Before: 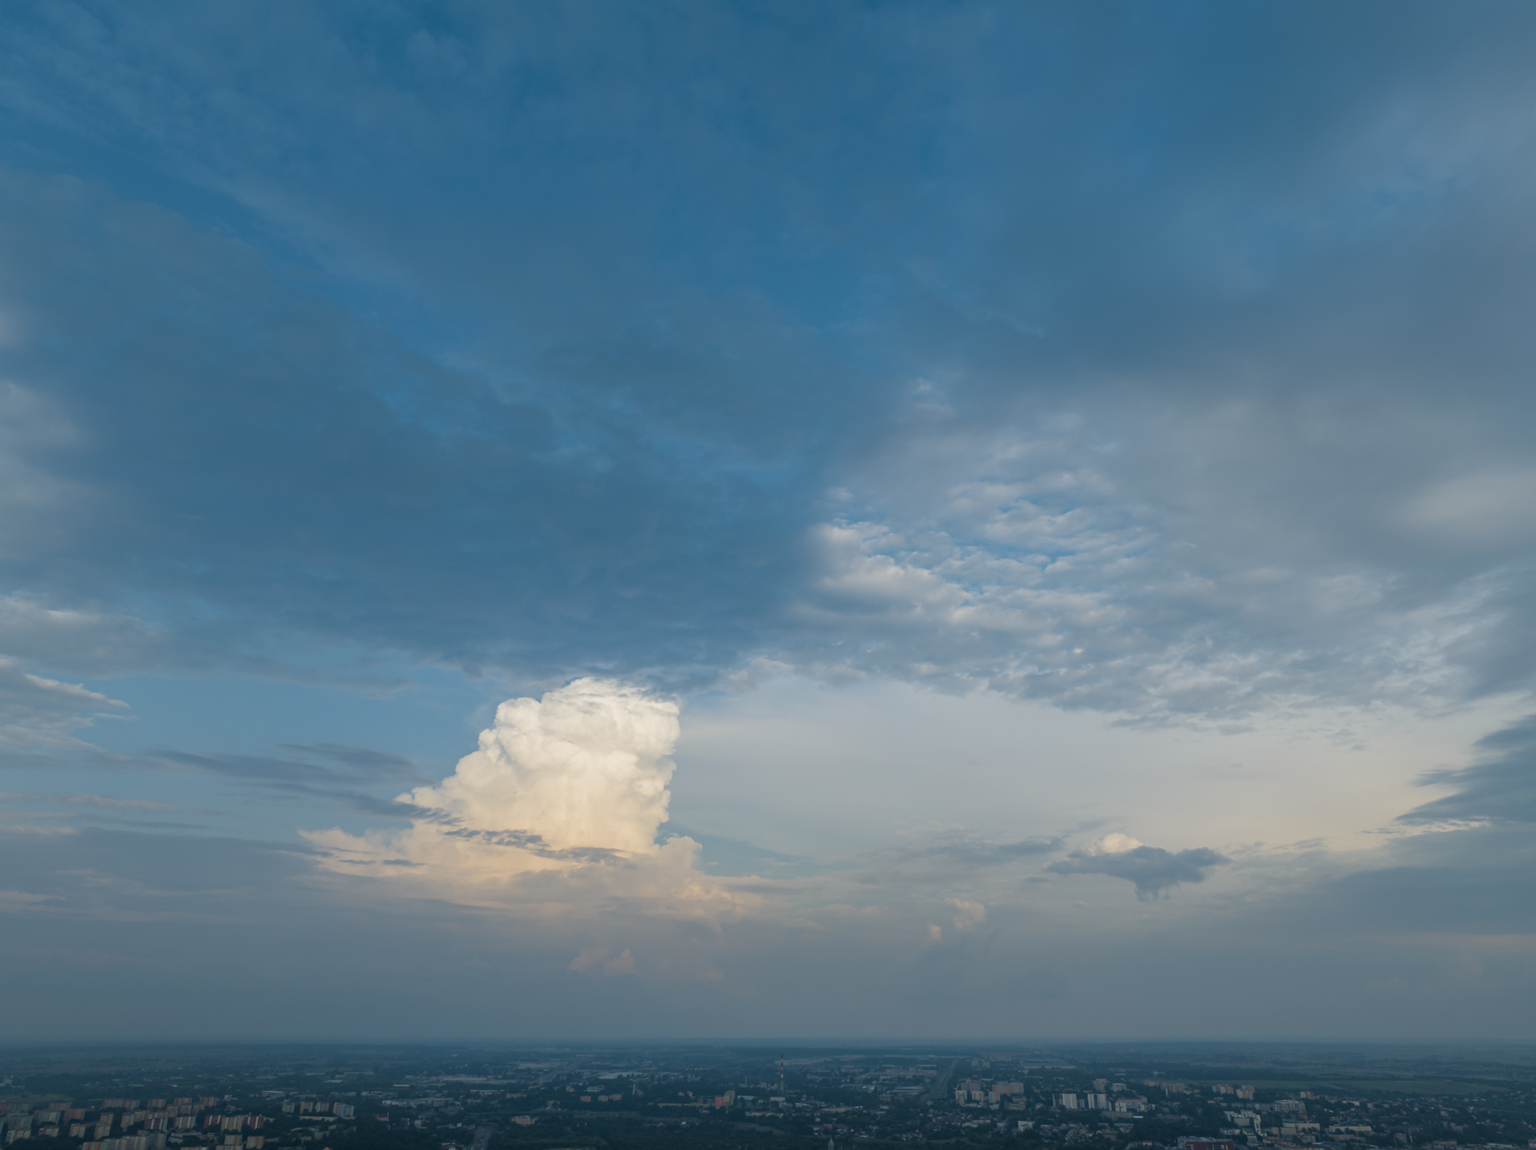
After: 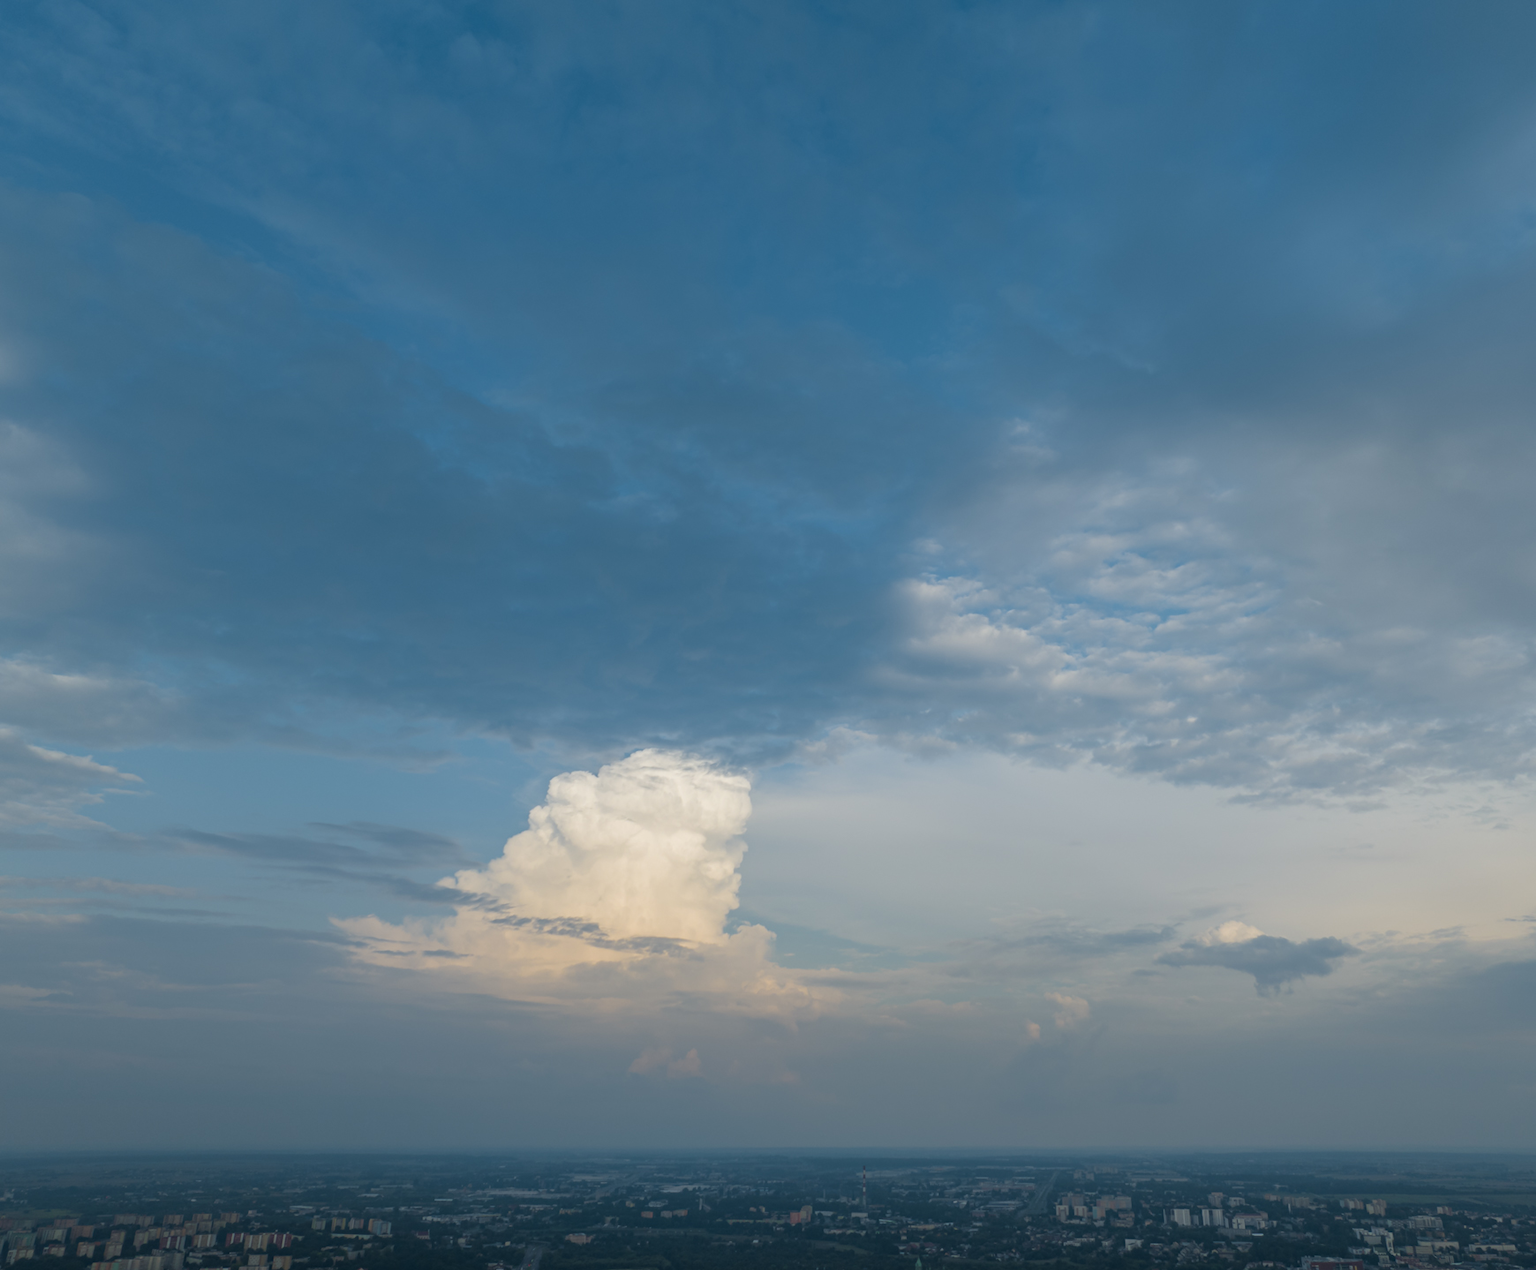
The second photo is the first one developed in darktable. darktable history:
crop: right 9.488%, bottom 0.049%
